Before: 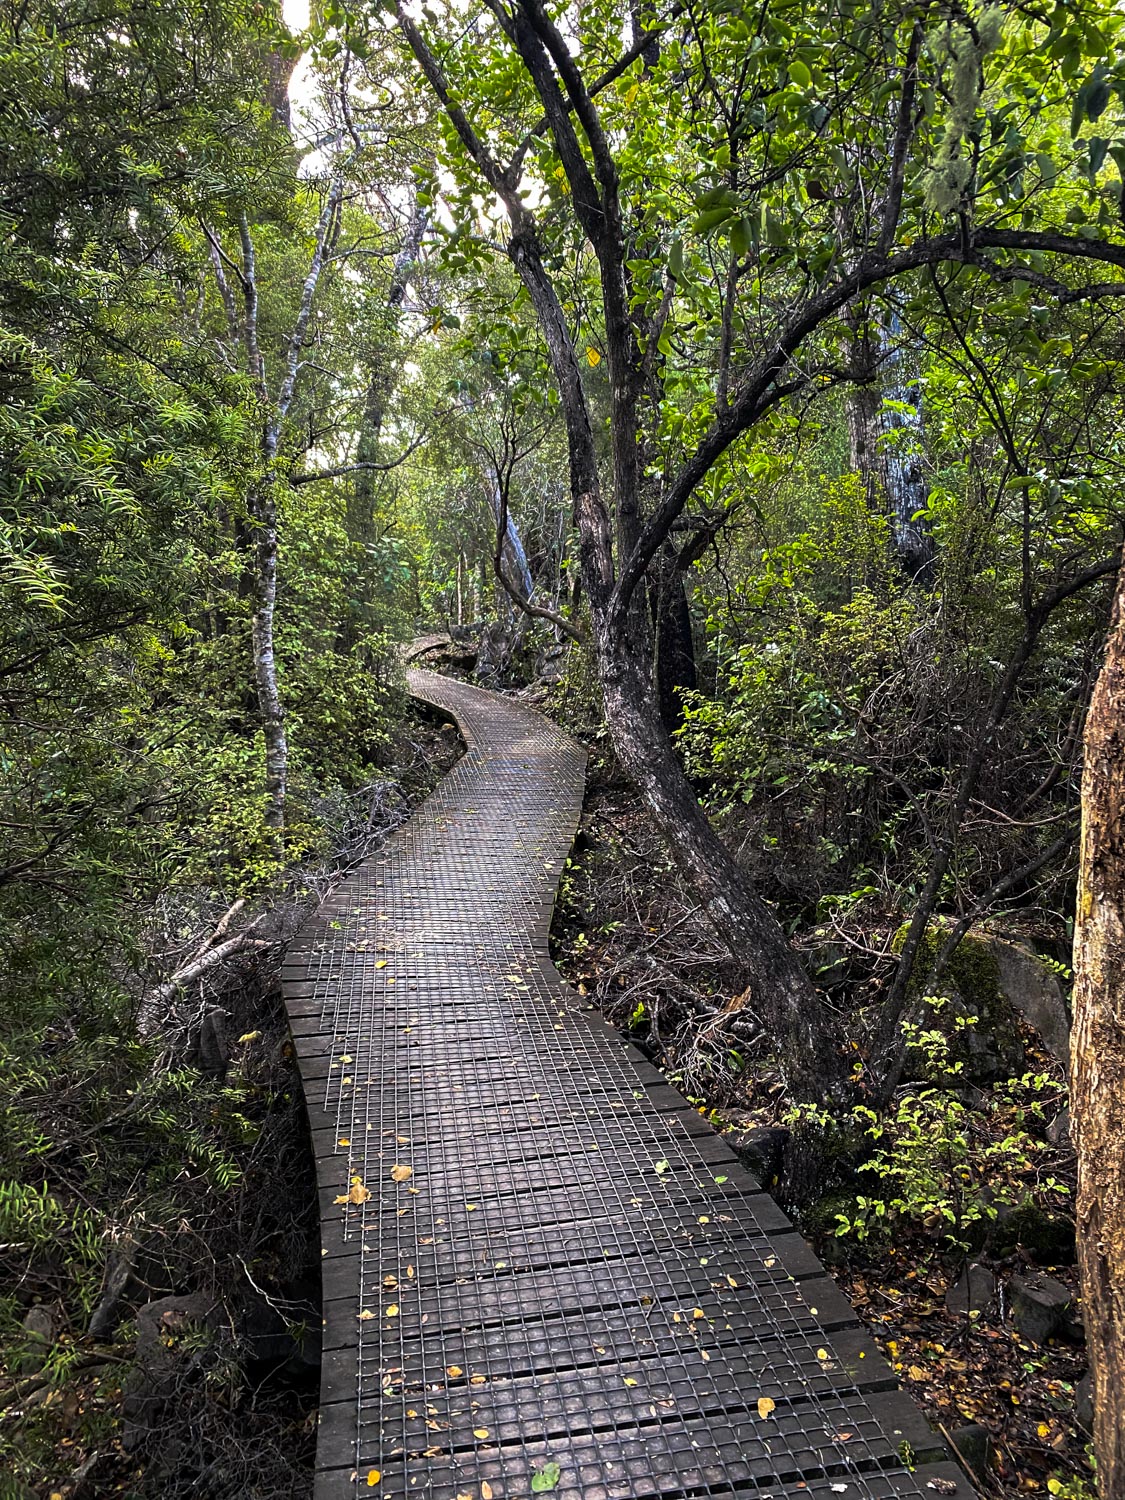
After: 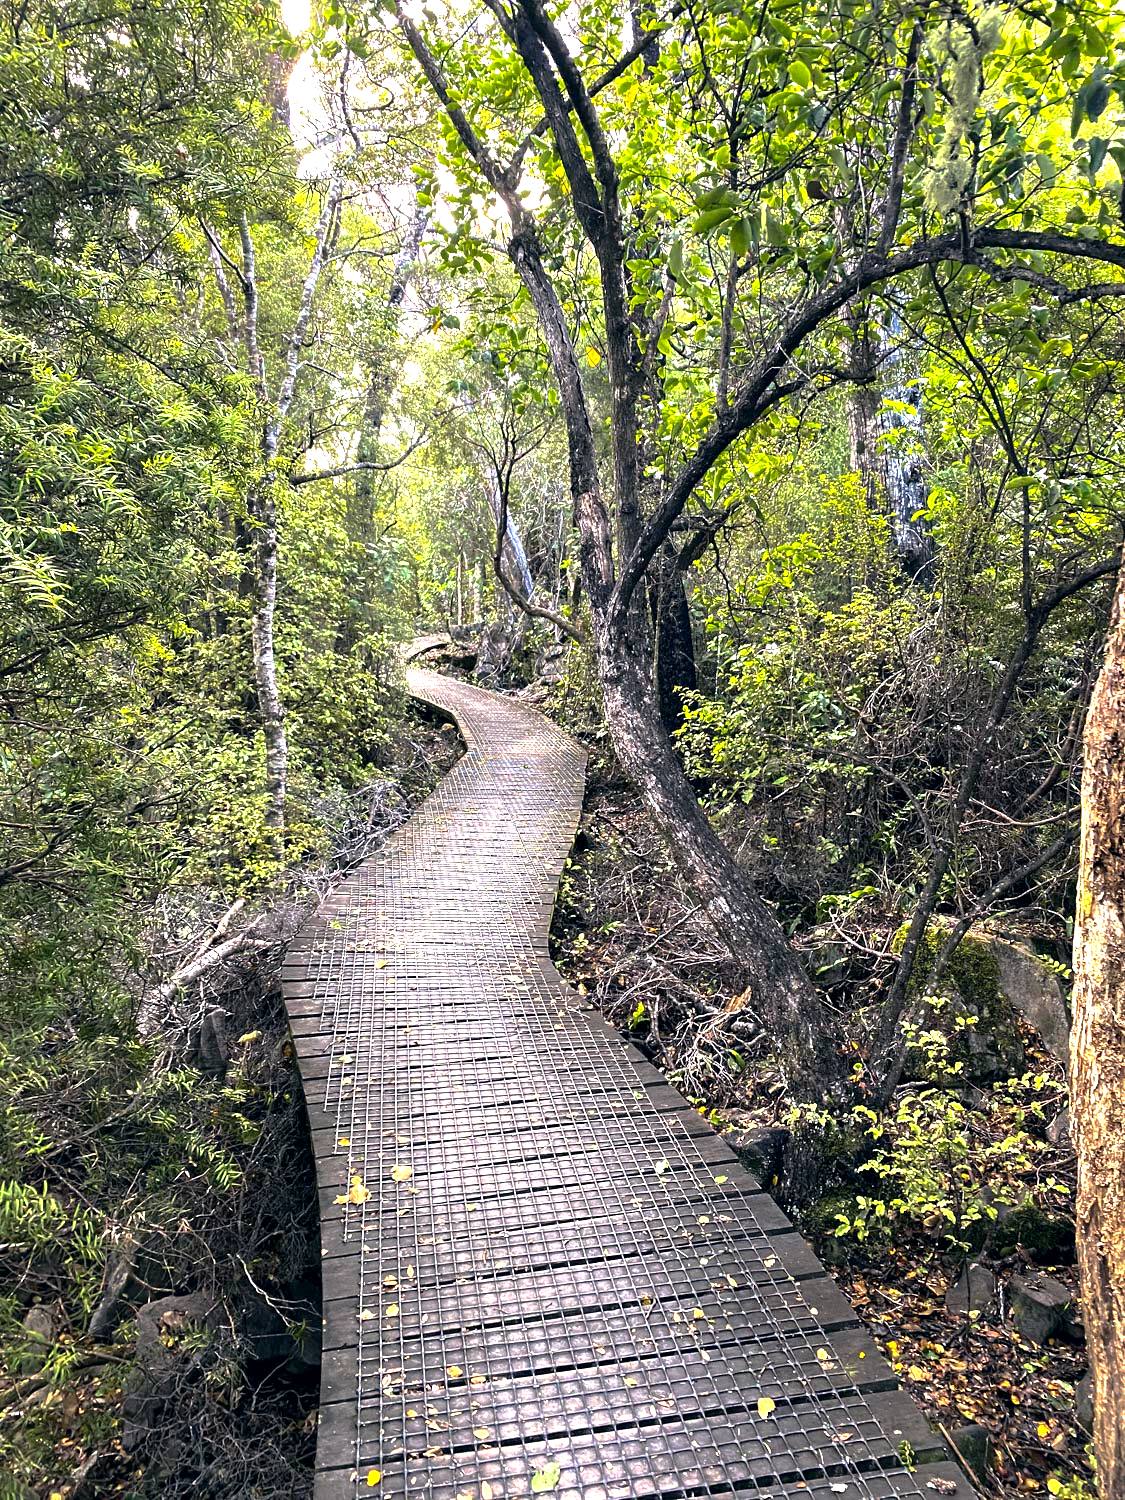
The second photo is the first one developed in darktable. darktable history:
color correction: highlights a* 5.38, highlights b* 5.3, shadows a* -4.26, shadows b* -5.11
exposure: black level correction 0.001, exposure 1.398 EV, compensate exposure bias true, compensate highlight preservation false
